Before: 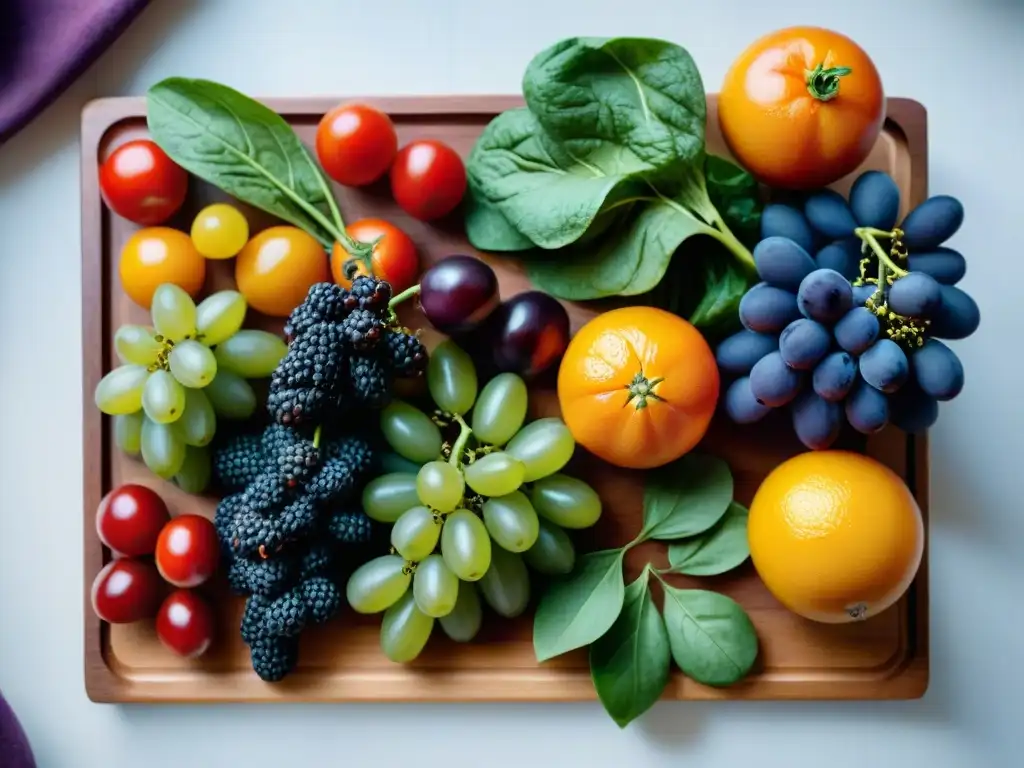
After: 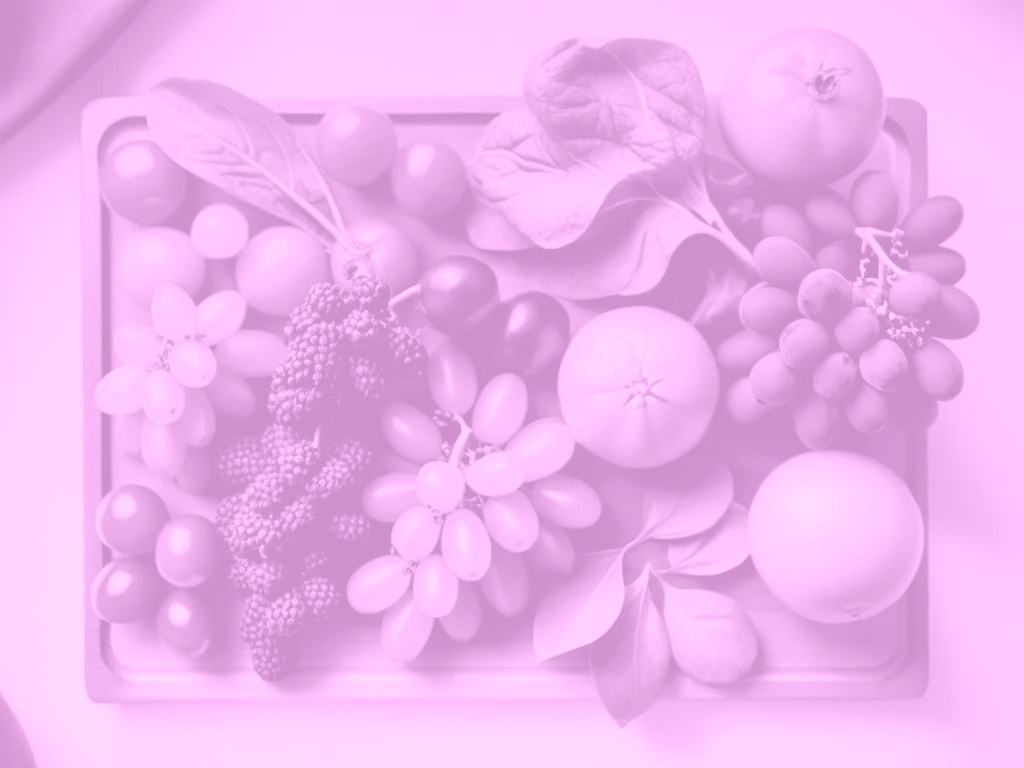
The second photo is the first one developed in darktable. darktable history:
color balance rgb: on, module defaults
color zones: curves: ch0 [(0, 0.5) (0.143, 0.5) (0.286, 0.5) (0.429, 0.5) (0.571, 0.5) (0.714, 0.476) (0.857, 0.5) (1, 0.5)]; ch2 [(0, 0.5) (0.143, 0.5) (0.286, 0.5) (0.429, 0.5) (0.571, 0.5) (0.714, 0.487) (0.857, 0.5) (1, 0.5)]
colorize: hue 331.2°, saturation 69%, source mix 30.28%, lightness 69.02%, version 1
graduated density: hue 238.83°, saturation 50%
